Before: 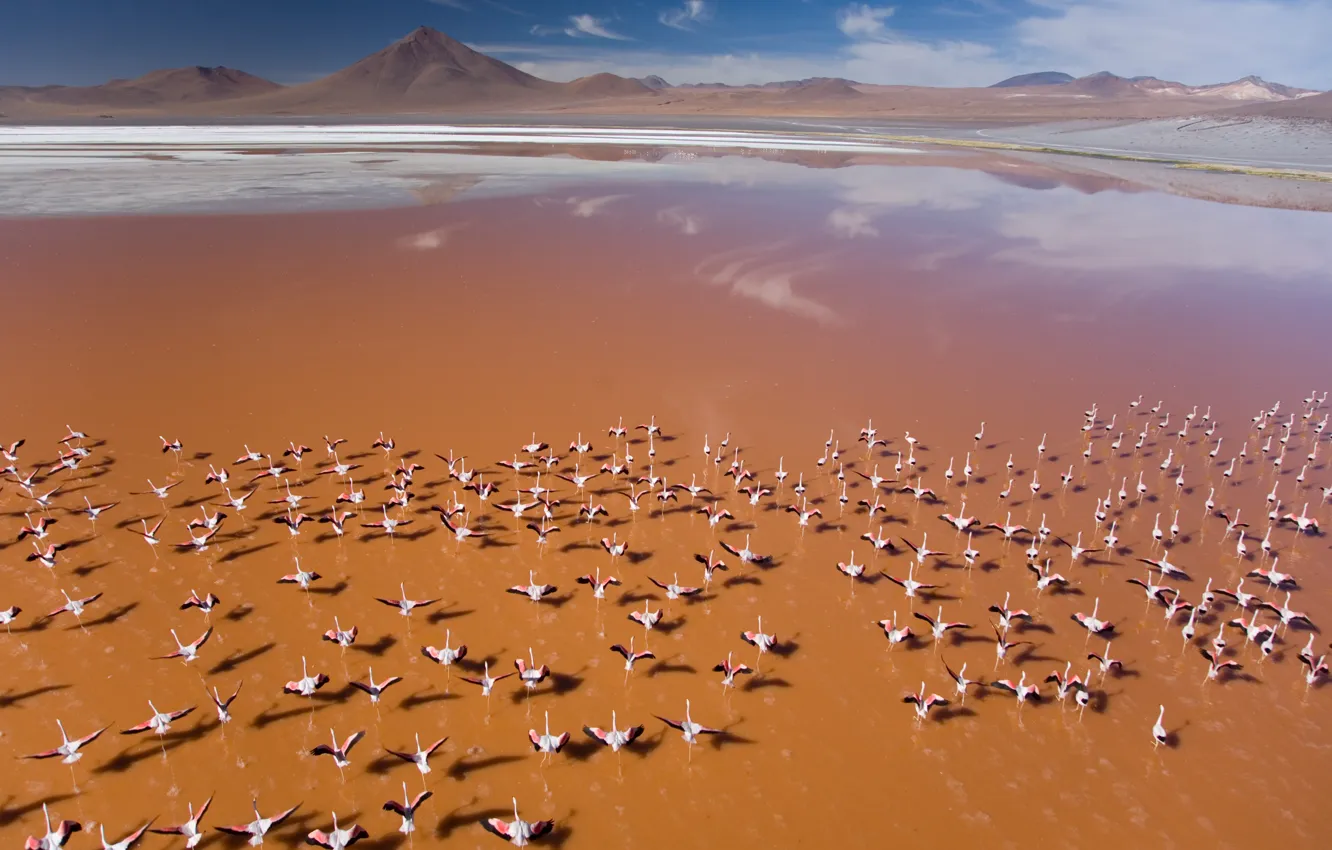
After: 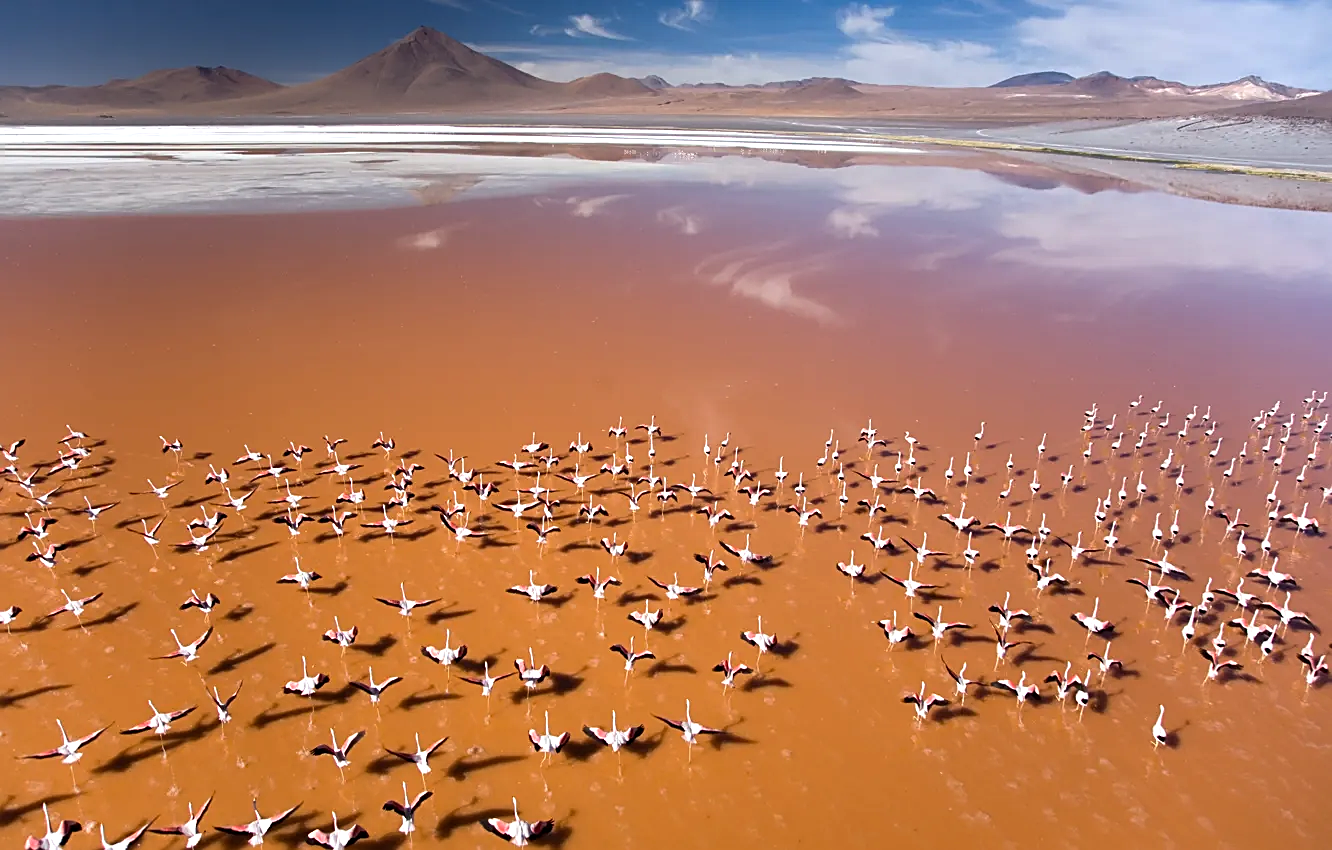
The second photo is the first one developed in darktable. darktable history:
sharpen: on, module defaults
shadows and highlights: shadows 43.62, white point adjustment -1.36, soften with gaussian
tone equalizer: -8 EV -0.76 EV, -7 EV -0.69 EV, -6 EV -0.589 EV, -5 EV -0.389 EV, -3 EV 0.388 EV, -2 EV 0.6 EV, -1 EV 0.674 EV, +0 EV 0.77 EV, edges refinement/feathering 500, mask exposure compensation -1.57 EV, preserve details guided filter
